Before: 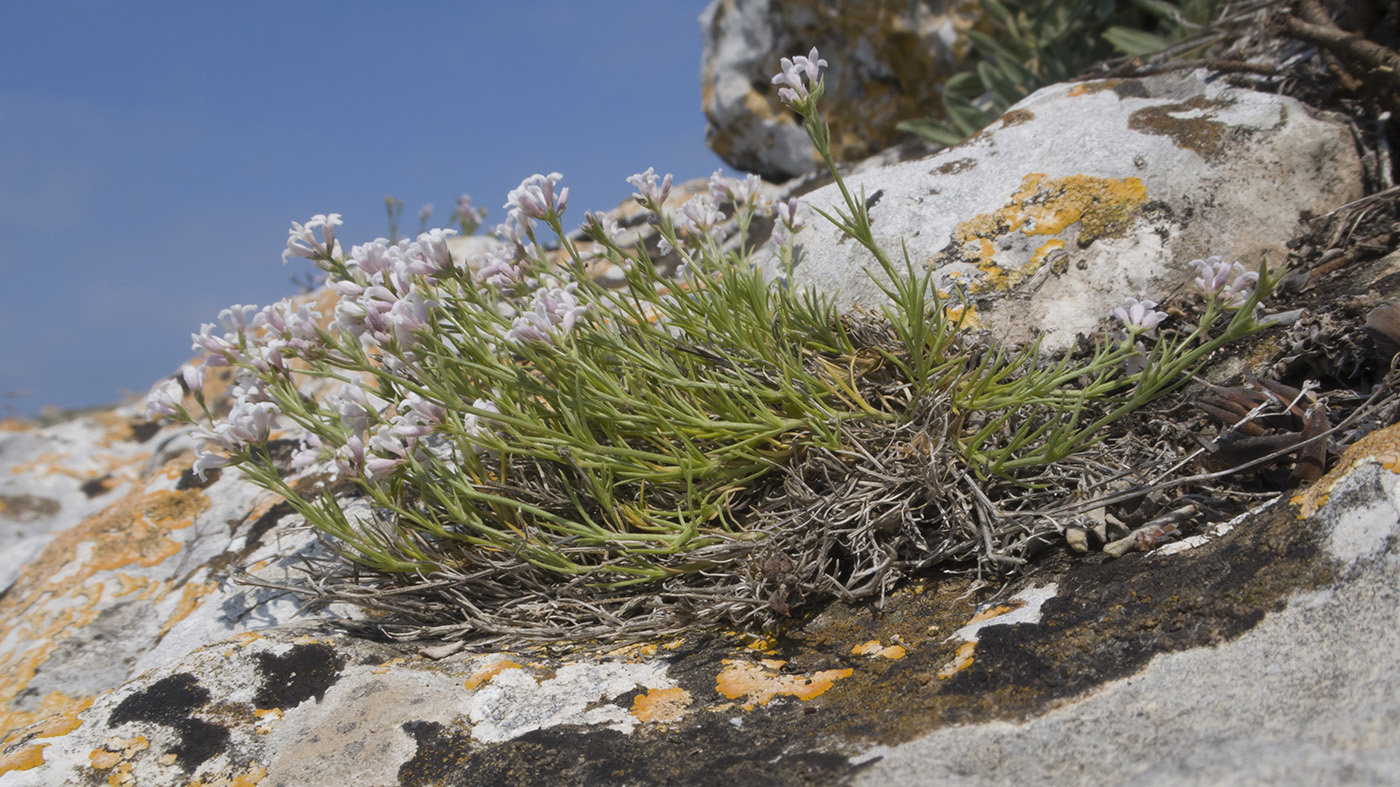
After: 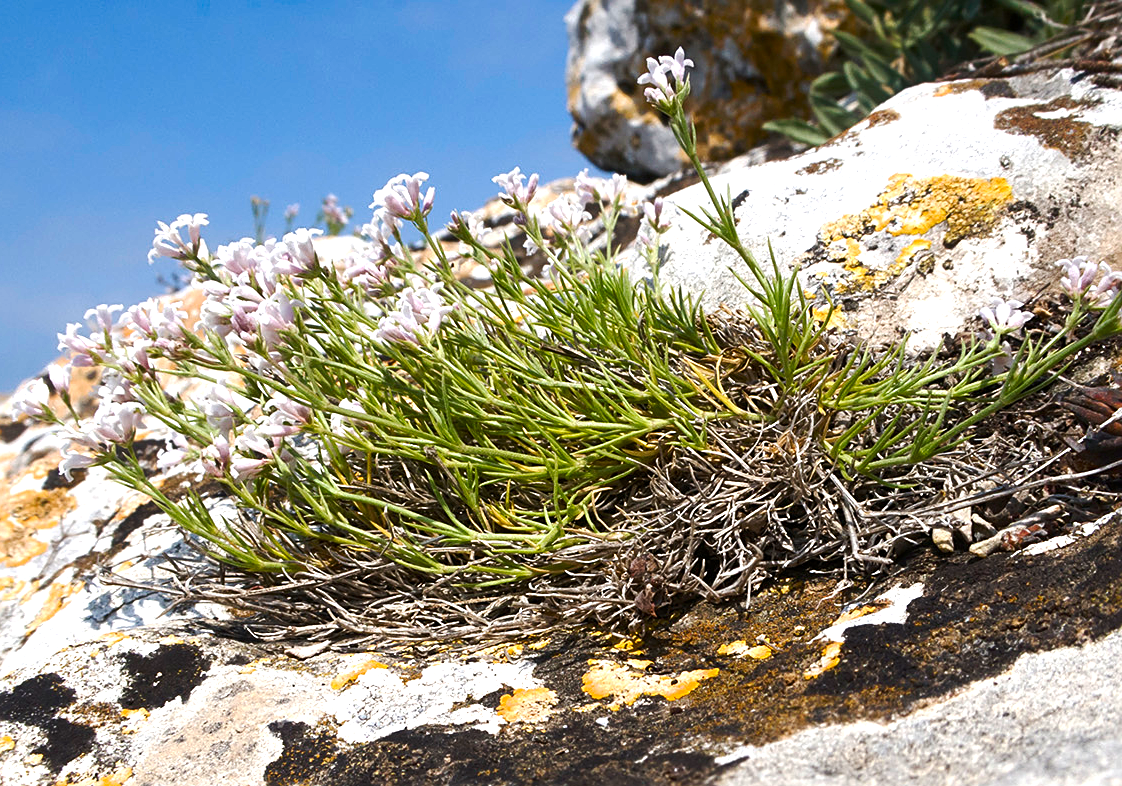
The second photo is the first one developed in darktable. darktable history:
color balance rgb: perceptual saturation grading › global saturation 20%, perceptual saturation grading › highlights -25%, perceptual saturation grading › shadows 25%
contrast brightness saturation: brightness -0.09
tone equalizer: on, module defaults
exposure: black level correction 0.001, exposure 1.05 EV, compensate exposure bias true, compensate highlight preservation false
sharpen: on, module defaults
crop and rotate: left 9.597%, right 10.195%
tone curve: curves: ch0 [(0, 0) (0.003, 0.006) (0.011, 0.01) (0.025, 0.017) (0.044, 0.029) (0.069, 0.043) (0.1, 0.064) (0.136, 0.091) (0.177, 0.128) (0.224, 0.162) (0.277, 0.206) (0.335, 0.258) (0.399, 0.324) (0.468, 0.404) (0.543, 0.499) (0.623, 0.595) (0.709, 0.693) (0.801, 0.786) (0.898, 0.883) (1, 1)], preserve colors none
